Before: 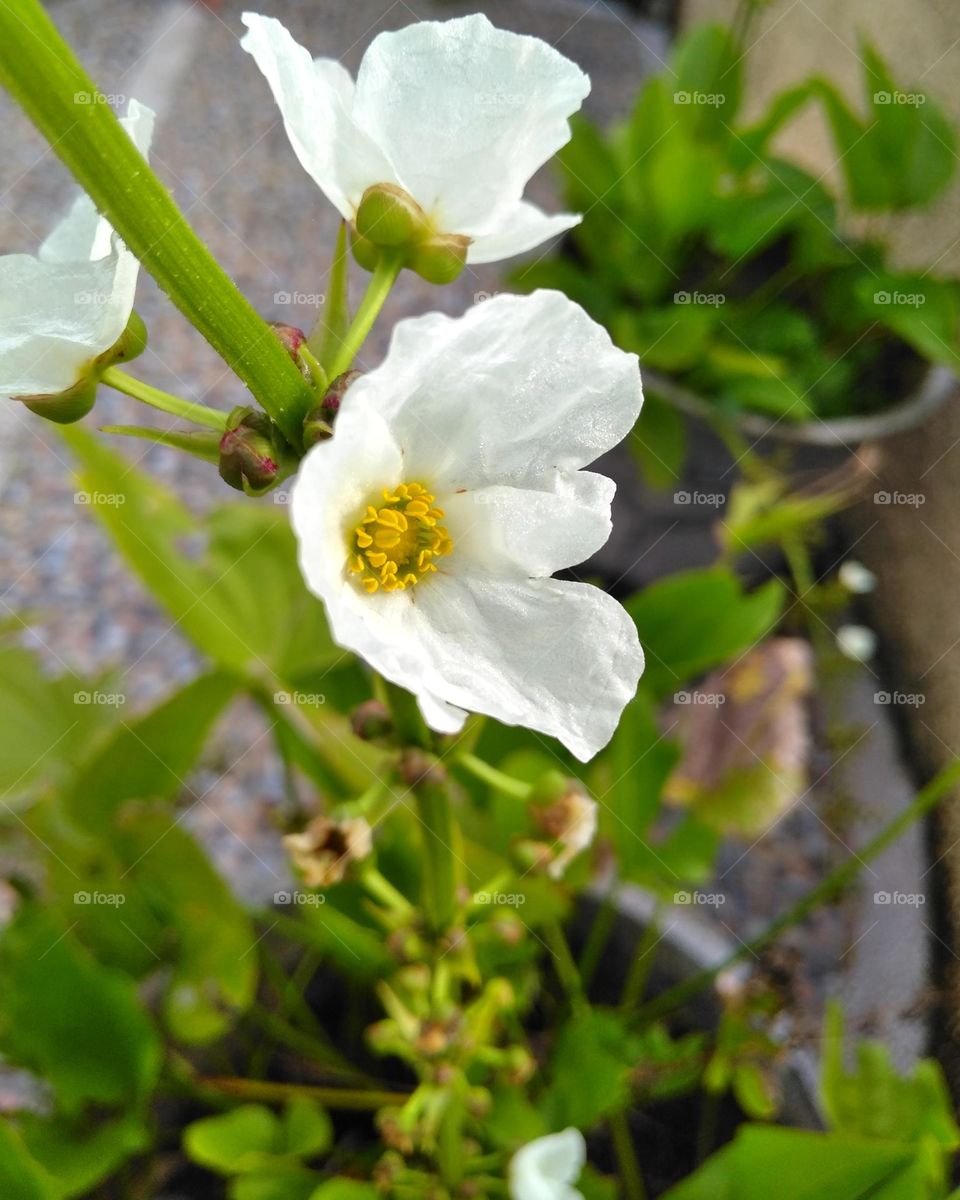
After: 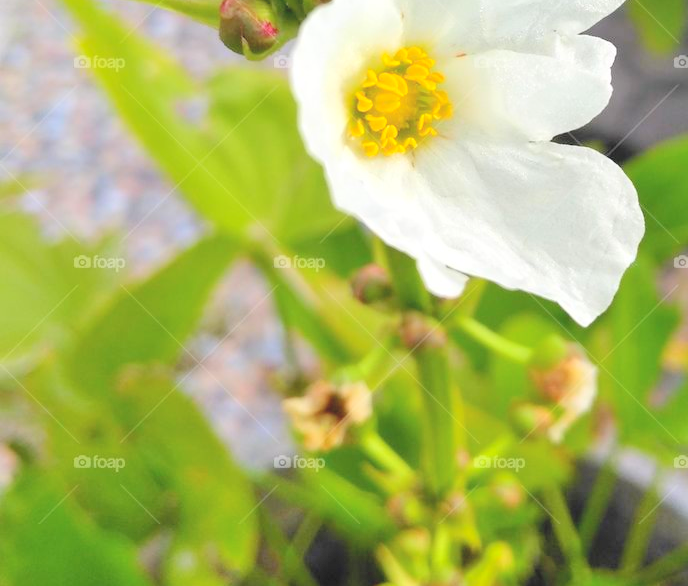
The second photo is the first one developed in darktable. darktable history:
crop: top 36.334%, right 28.249%, bottom 14.815%
levels: levels [0, 0.445, 1]
contrast brightness saturation: contrast 0.097, brightness 0.303, saturation 0.144
